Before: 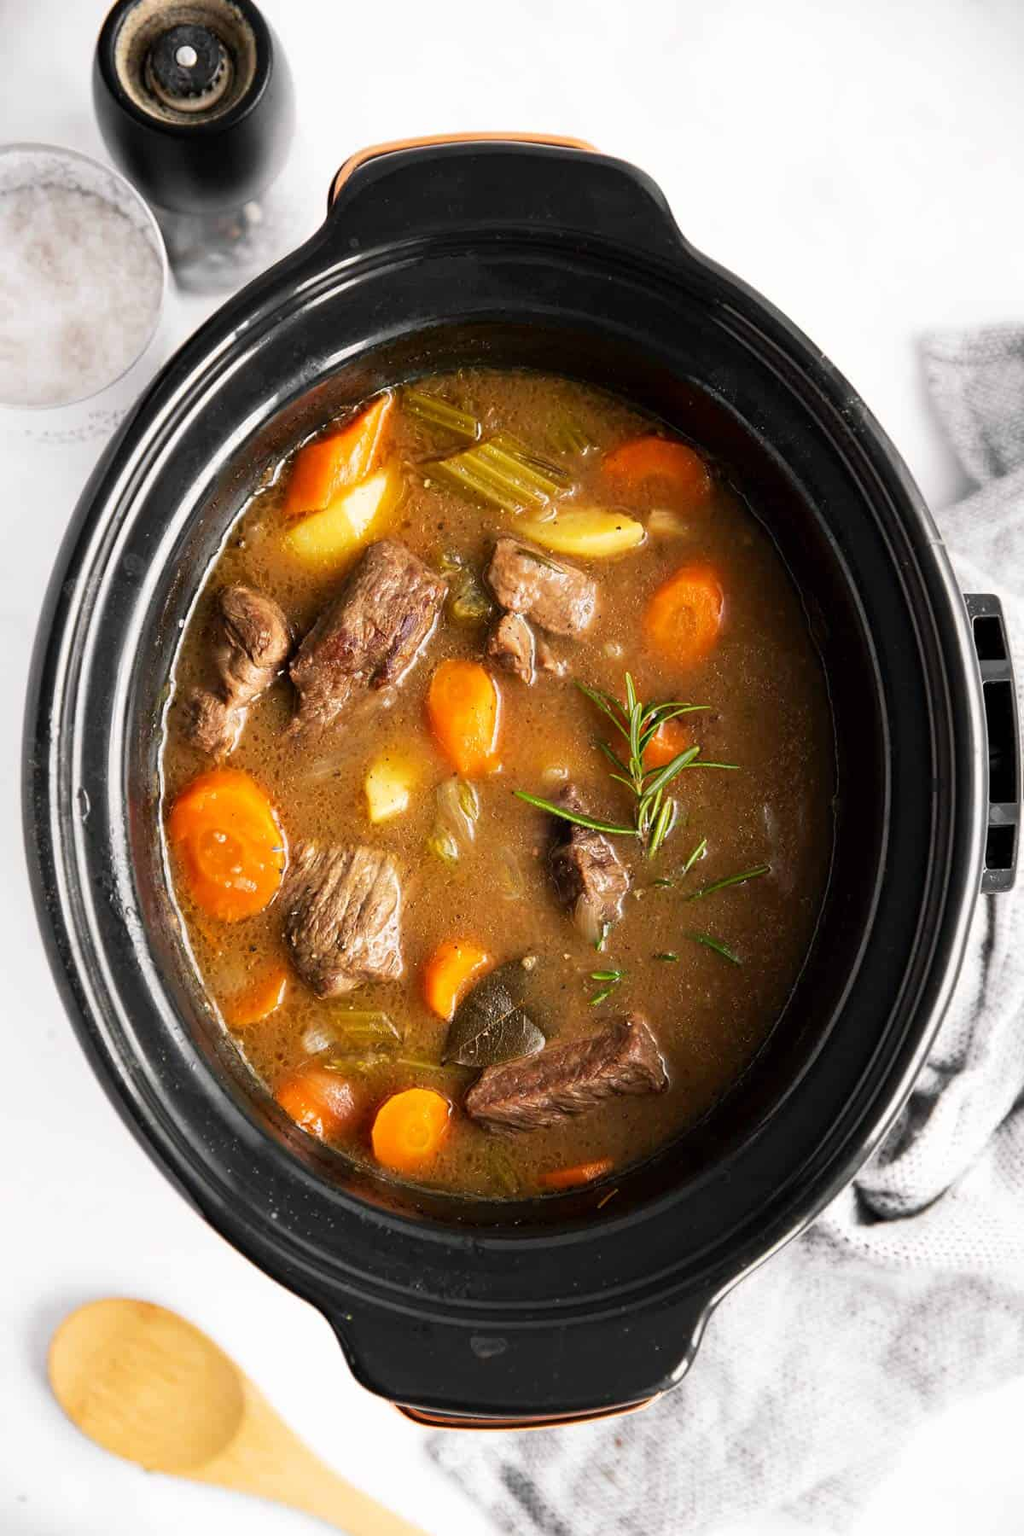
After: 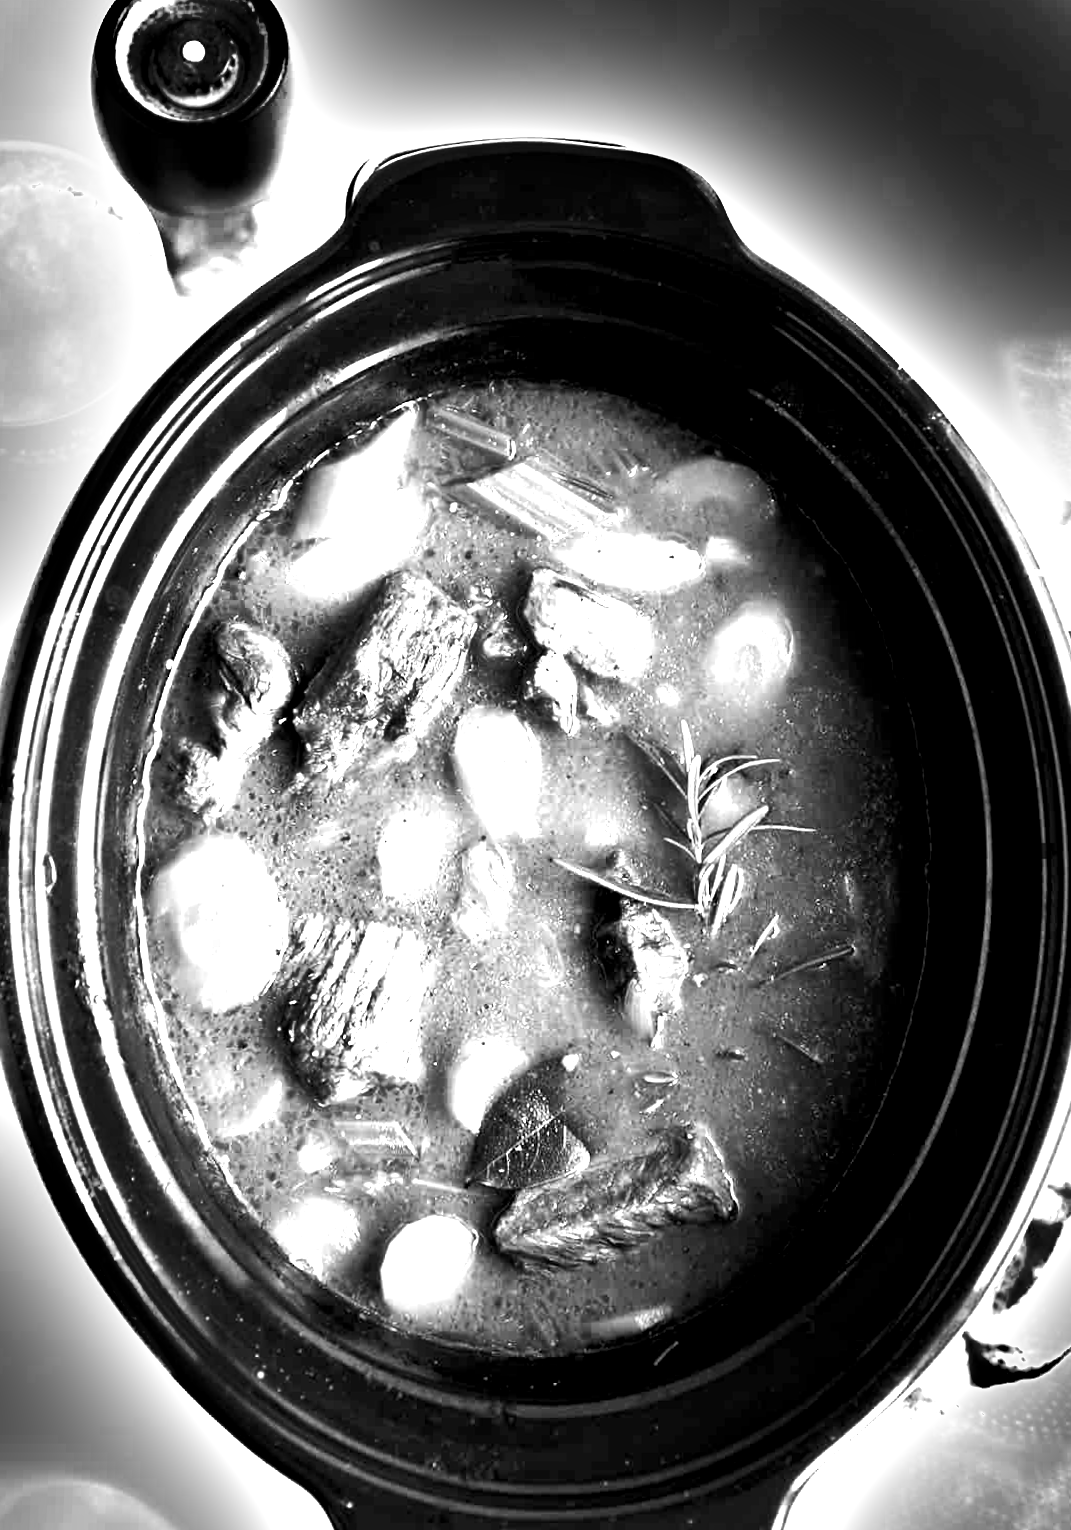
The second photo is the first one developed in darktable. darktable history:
contrast brightness saturation: saturation -1
exposure: black level correction 0, exposure 0.7 EV, compensate exposure bias true, compensate highlight preservation false
rotate and perspective: rotation 0.215°, lens shift (vertical) -0.139, crop left 0.069, crop right 0.939, crop top 0.002, crop bottom 0.996
color balance rgb: shadows lift › luminance -21.66%, shadows lift › chroma 6.57%, shadows lift › hue 270°, power › chroma 0.68%, power › hue 60°, highlights gain › luminance 6.08%, highlights gain › chroma 1.33%, highlights gain › hue 90°, global offset › luminance -0.87%, perceptual saturation grading › global saturation 26.86%, perceptual saturation grading › highlights -28.39%, perceptual saturation grading › mid-tones 15.22%, perceptual saturation grading › shadows 33.98%, perceptual brilliance grading › highlights 10%, perceptual brilliance grading › mid-tones 5%
crop and rotate: angle 0.2°, left 0.275%, right 3.127%, bottom 14.18%
tone equalizer: -8 EV -0.75 EV, -7 EV -0.7 EV, -6 EV -0.6 EV, -5 EV -0.4 EV, -3 EV 0.4 EV, -2 EV 0.6 EV, -1 EV 0.7 EV, +0 EV 0.75 EV, edges refinement/feathering 500, mask exposure compensation -1.57 EV, preserve details no
shadows and highlights: shadows 32.83, highlights -47.7, soften with gaussian
